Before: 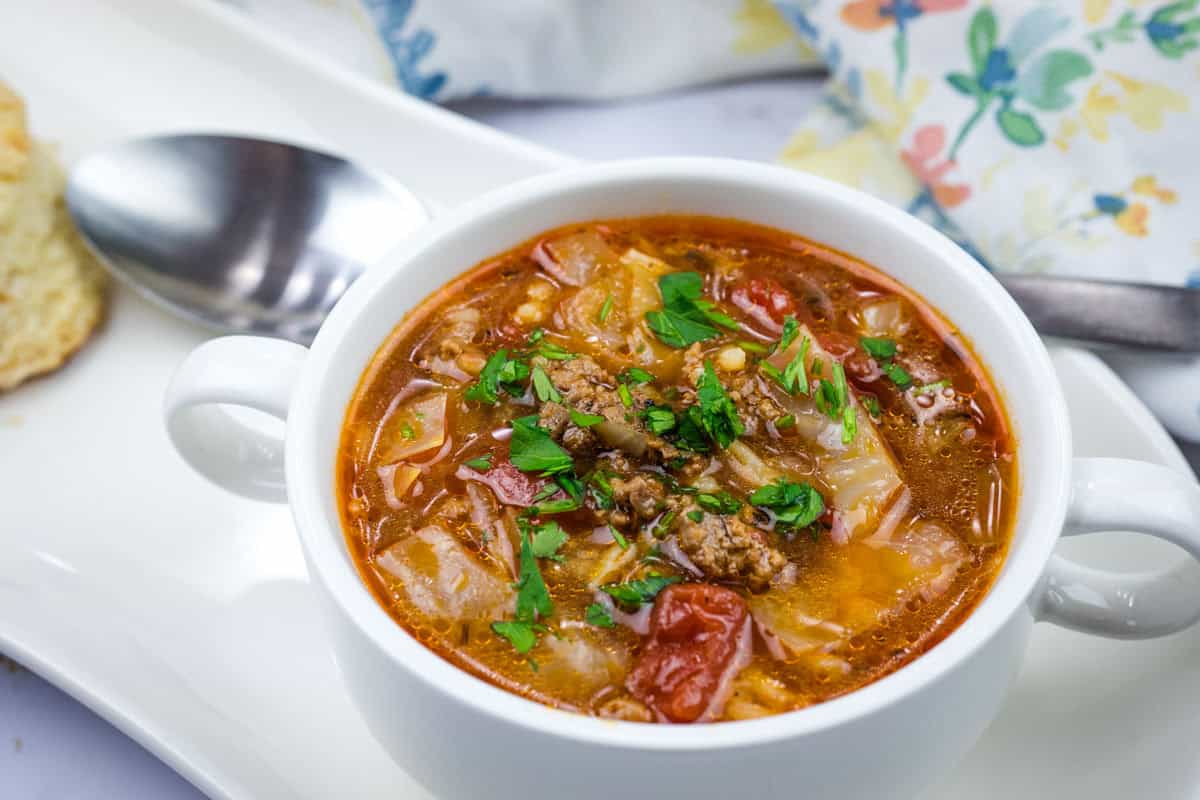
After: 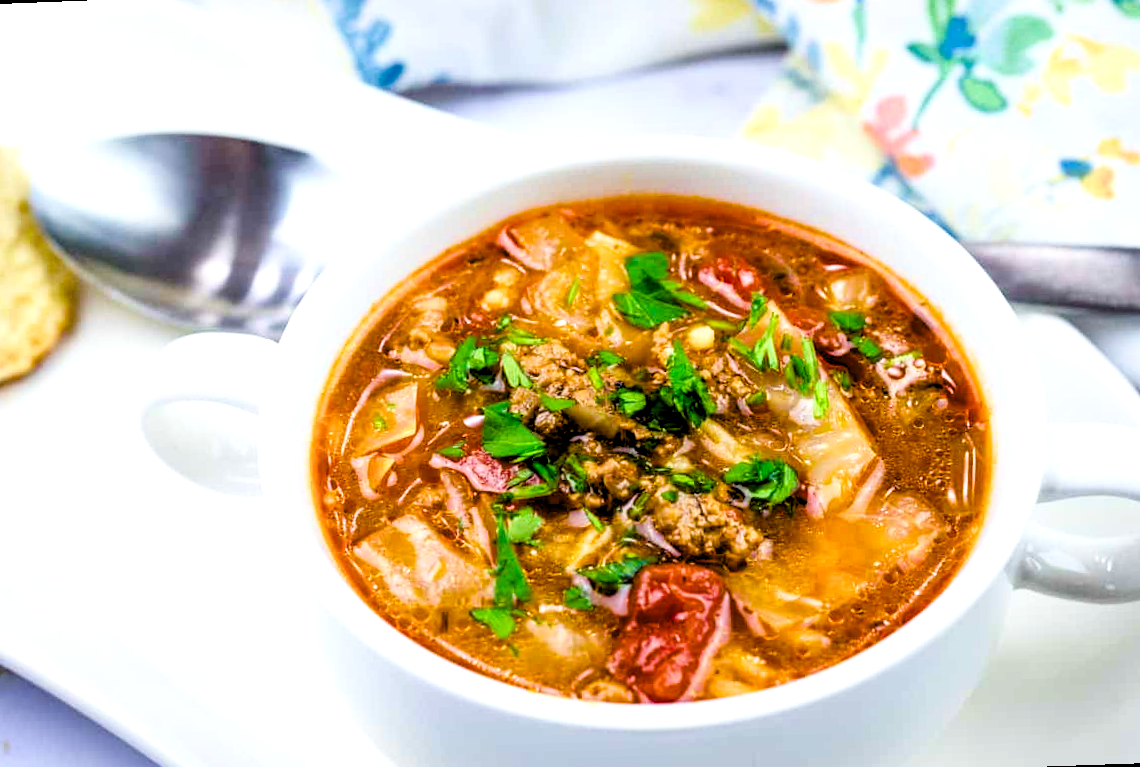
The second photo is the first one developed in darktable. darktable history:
filmic rgb: black relative exposure -7.75 EV, white relative exposure 4.4 EV, threshold 3 EV, hardness 3.76, latitude 50%, contrast 1.1, color science v5 (2021), contrast in shadows safe, contrast in highlights safe, enable highlight reconstruction true
levels: levels [0.055, 0.477, 0.9]
color balance rgb: linear chroma grading › shadows -2.2%, linear chroma grading › highlights -15%, linear chroma grading › global chroma -10%, linear chroma grading › mid-tones -10%, perceptual saturation grading › global saturation 45%, perceptual saturation grading › highlights -50%, perceptual saturation grading › shadows 30%, perceptual brilliance grading › global brilliance 18%, global vibrance 45%
rotate and perspective: rotation -2.12°, lens shift (vertical) 0.009, lens shift (horizontal) -0.008, automatic cropping original format, crop left 0.036, crop right 0.964, crop top 0.05, crop bottom 0.959
